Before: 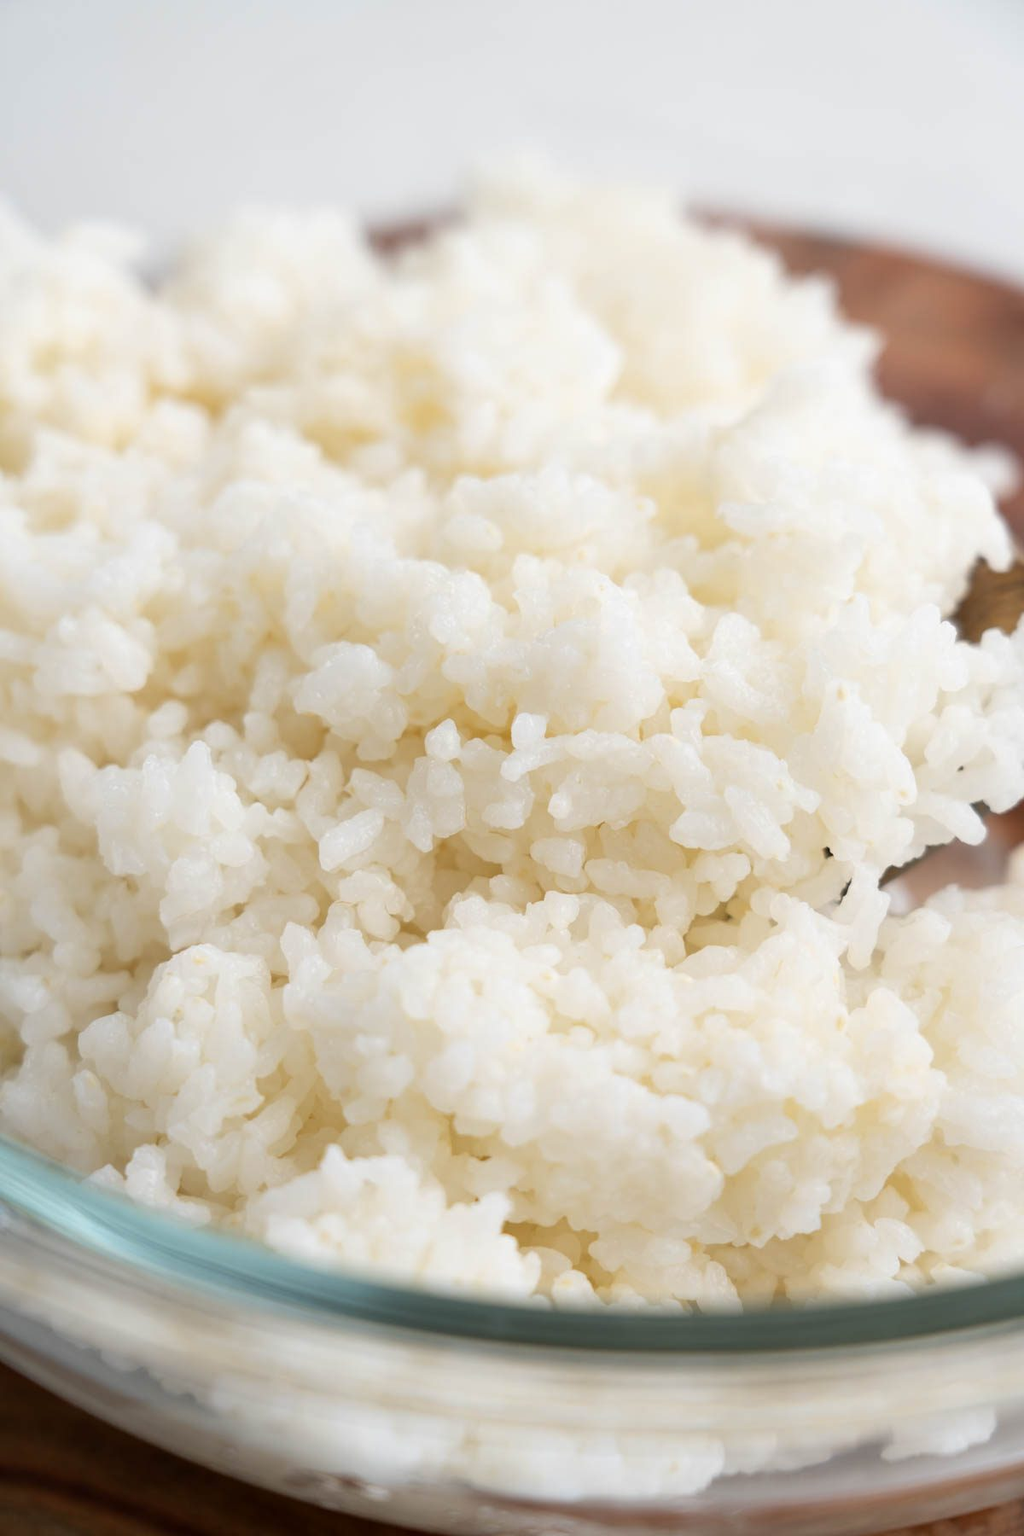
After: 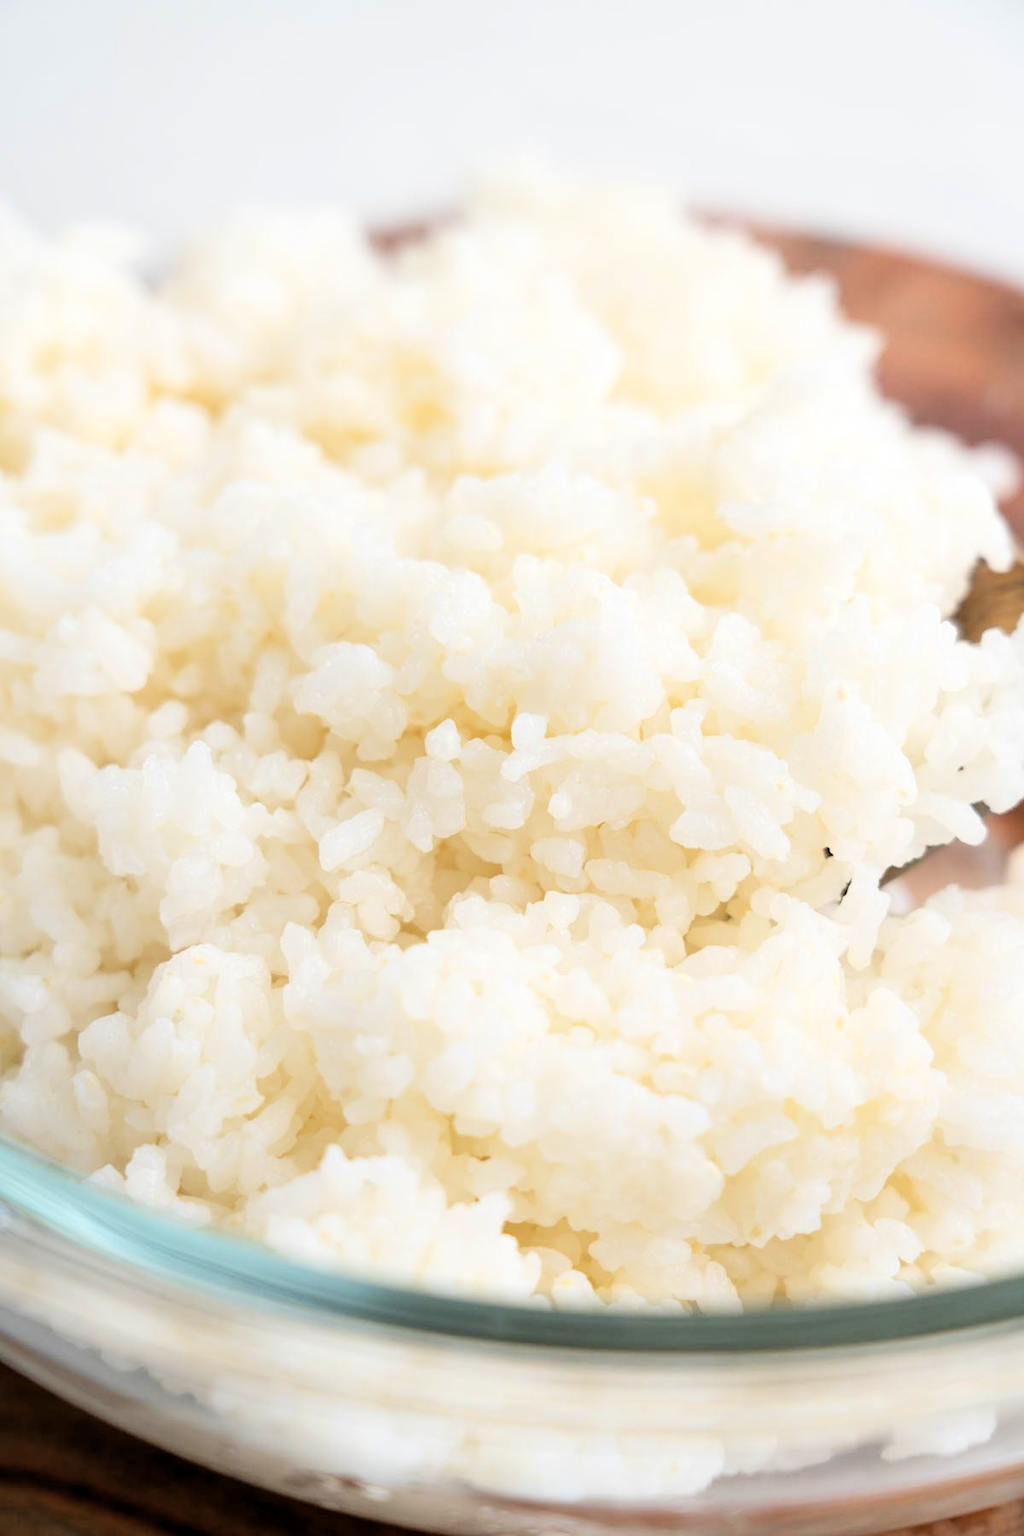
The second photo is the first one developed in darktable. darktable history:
levels: mode automatic, black 0.023%, white 99.97%, levels [0.062, 0.494, 0.925]
color balance rgb: perceptual saturation grading › global saturation -0.31%, global vibrance -8%, contrast -13%, saturation formula JzAzBz (2021)
filmic rgb: black relative exposure -7.15 EV, white relative exposure 5.36 EV, hardness 3.02, color science v6 (2022)
